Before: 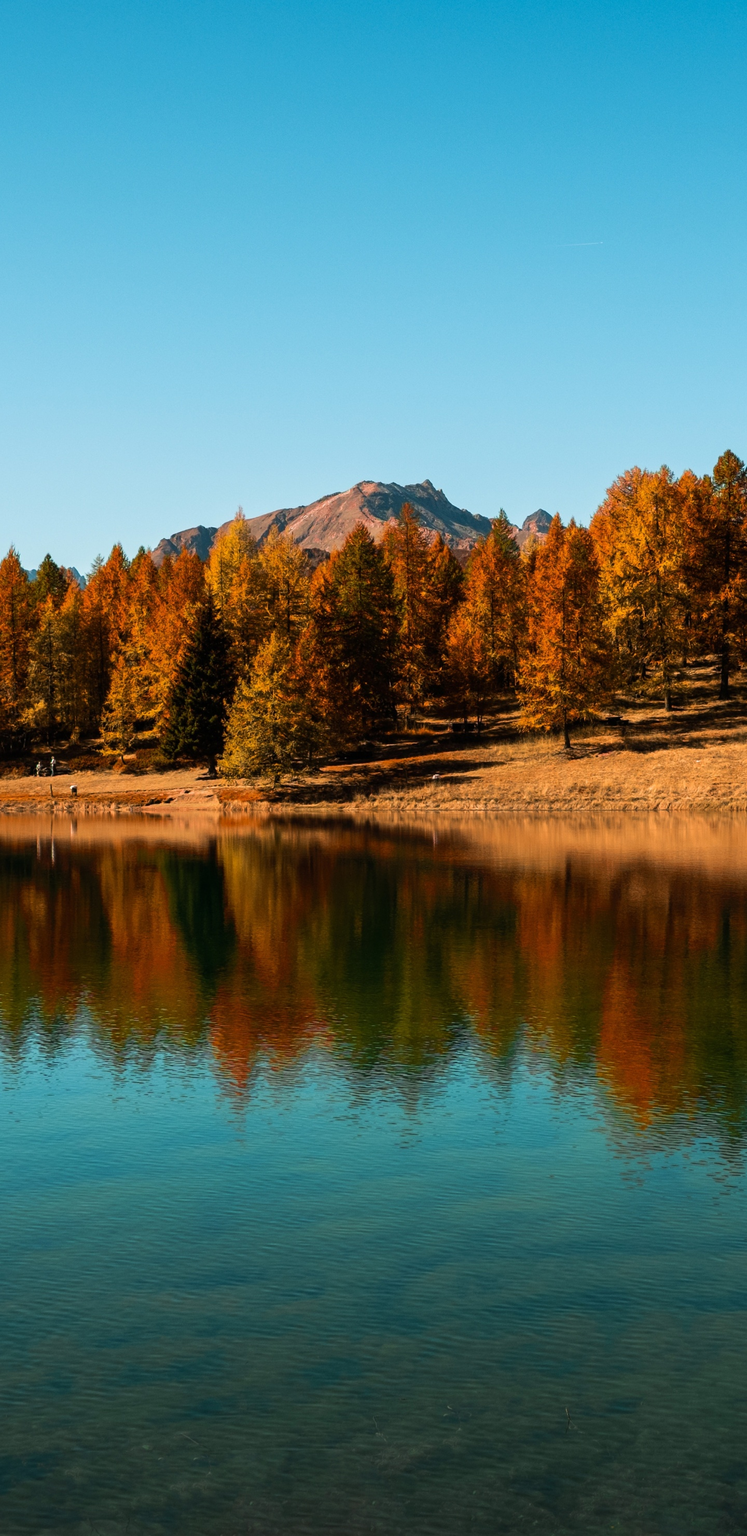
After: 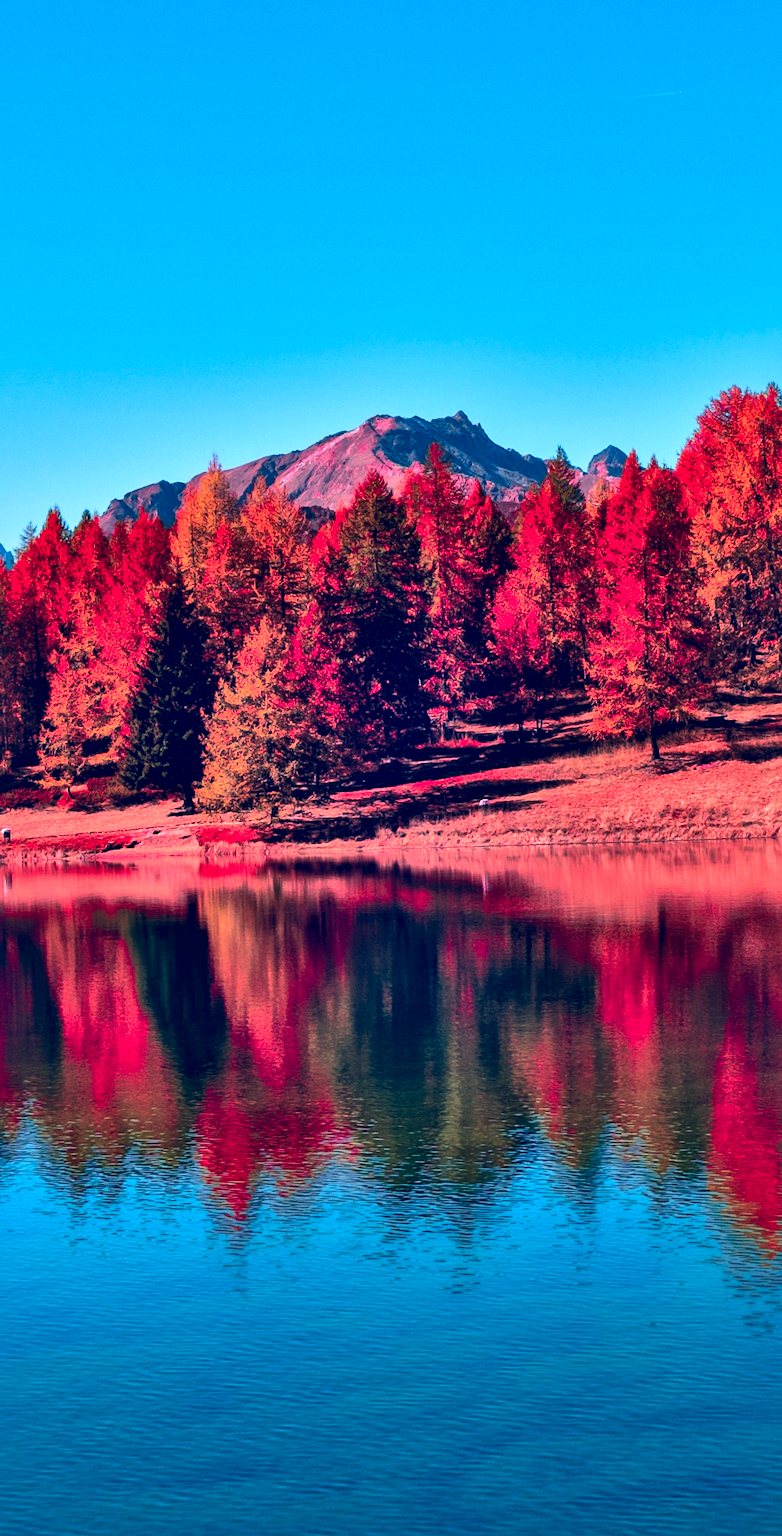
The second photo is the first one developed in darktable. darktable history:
crop and rotate: left 11.831%, top 11.346%, right 13.429%, bottom 13.899%
white balance: red 1.004, blue 1.024
rotate and perspective: rotation -1.77°, lens shift (horizontal) 0.004, automatic cropping off
local contrast: mode bilateral grid, contrast 25, coarseness 60, detail 151%, midtone range 0.2
tone curve: curves: ch1 [(0, 0) (0.108, 0.197) (0.5, 0.5) (0.681, 0.885) (1, 1)]; ch2 [(0, 0) (0.28, 0.151) (1, 1)], color space Lab, independent channels
shadows and highlights: shadows 60, soften with gaussian
